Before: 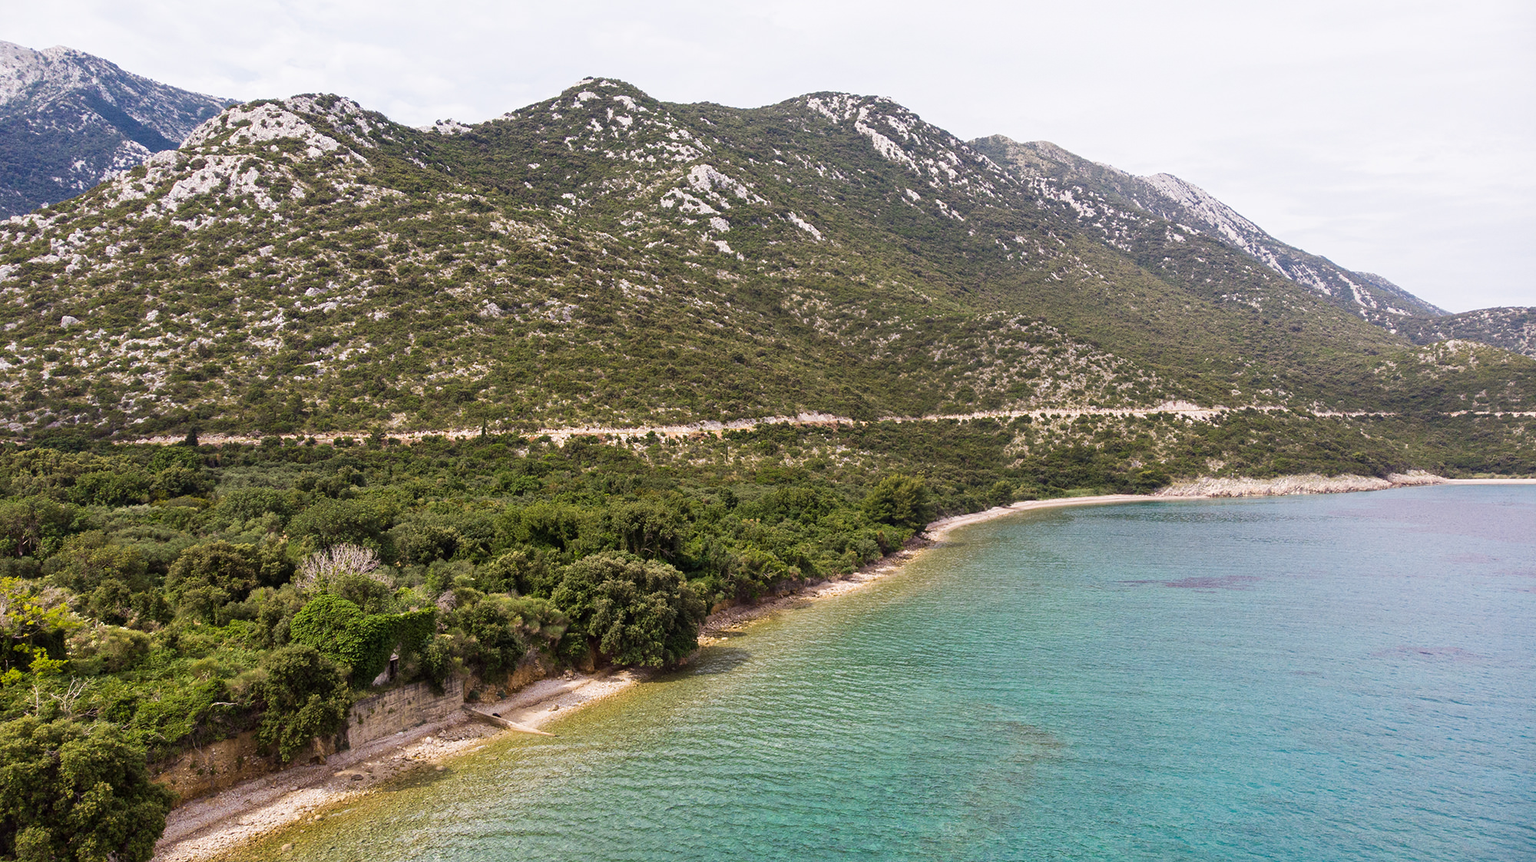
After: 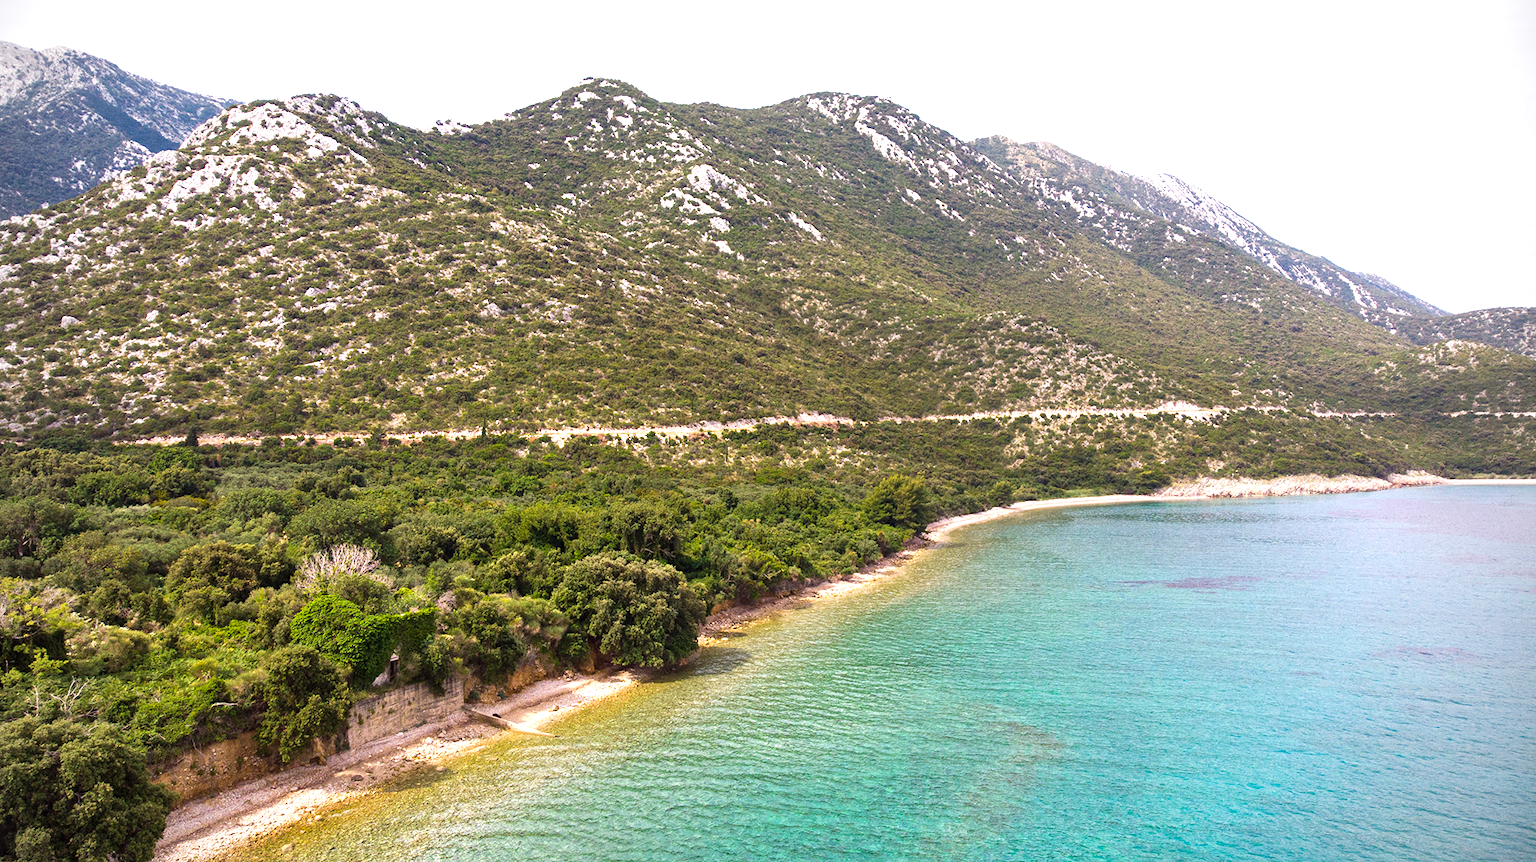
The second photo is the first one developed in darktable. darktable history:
exposure: exposure 0.669 EV, compensate highlight preservation false
vignetting: fall-off start 79.88%
